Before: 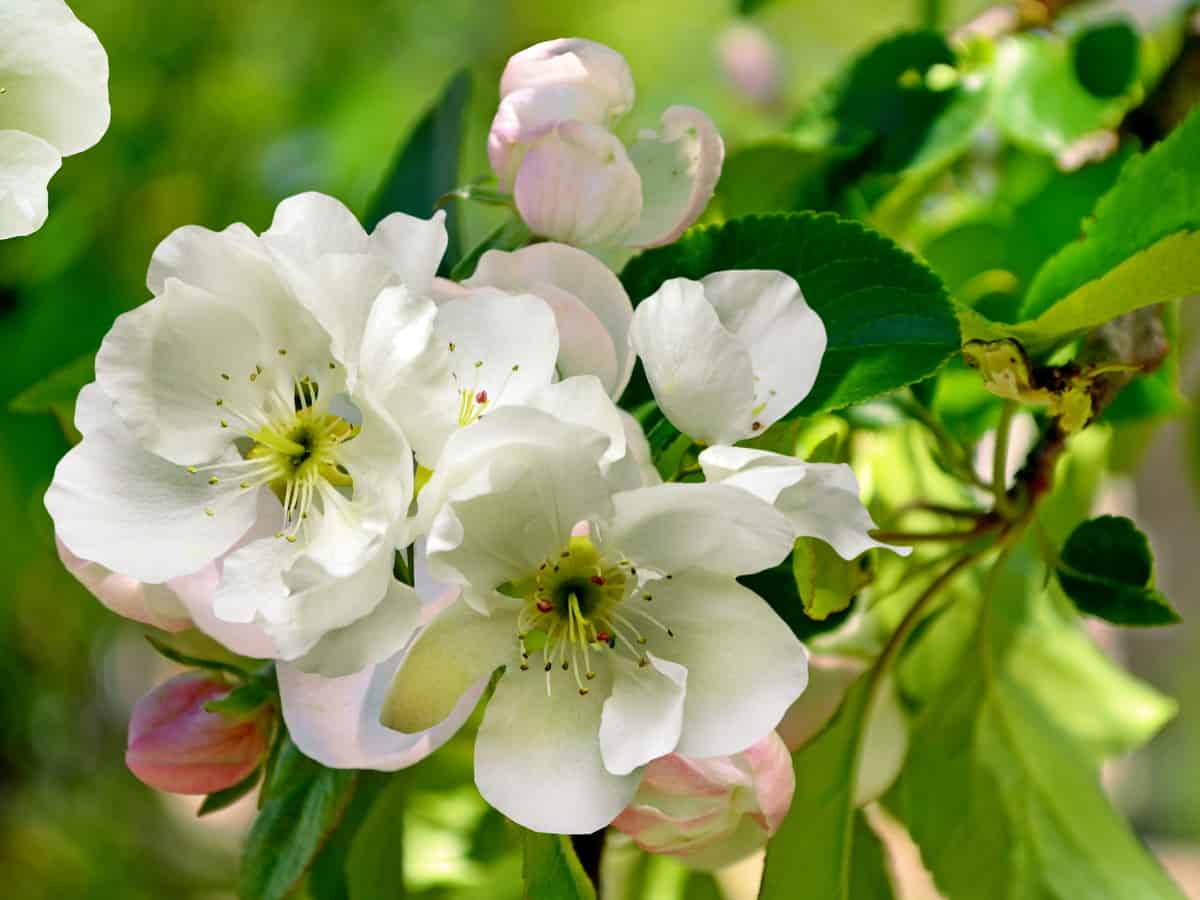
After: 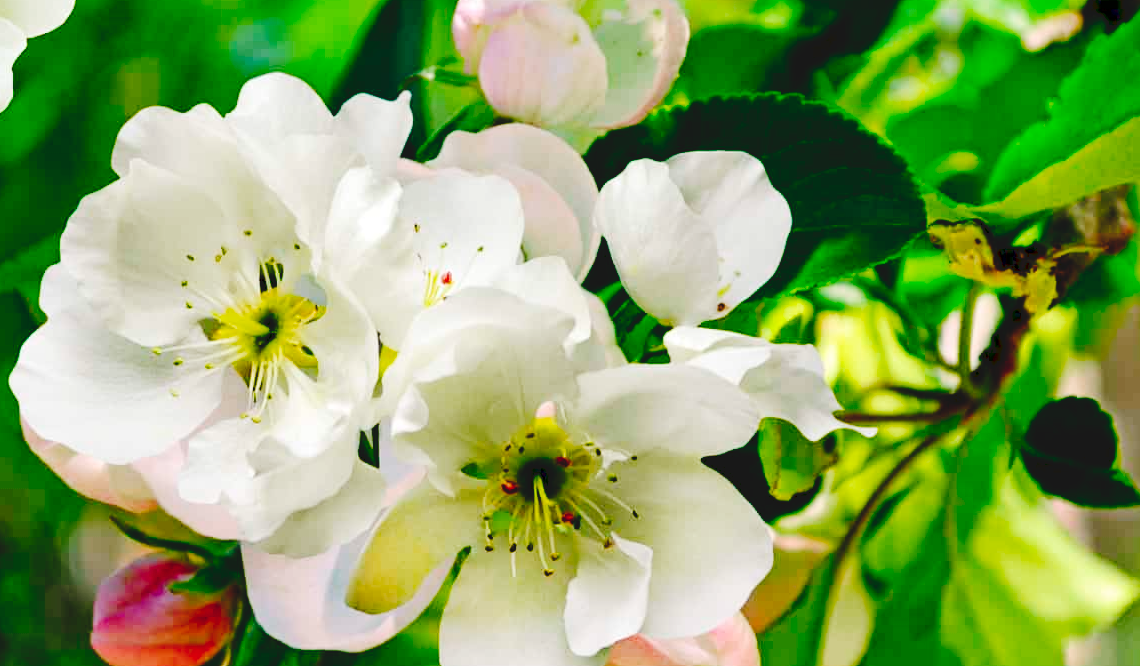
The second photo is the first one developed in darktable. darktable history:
tone curve: curves: ch0 [(0, 0) (0.003, 0.084) (0.011, 0.084) (0.025, 0.084) (0.044, 0.084) (0.069, 0.085) (0.1, 0.09) (0.136, 0.1) (0.177, 0.119) (0.224, 0.144) (0.277, 0.205) (0.335, 0.298) (0.399, 0.417) (0.468, 0.525) (0.543, 0.631) (0.623, 0.72) (0.709, 0.8) (0.801, 0.867) (0.898, 0.934) (1, 1)], preserve colors none
crop and rotate: left 2.991%, top 13.302%, right 1.981%, bottom 12.636%
